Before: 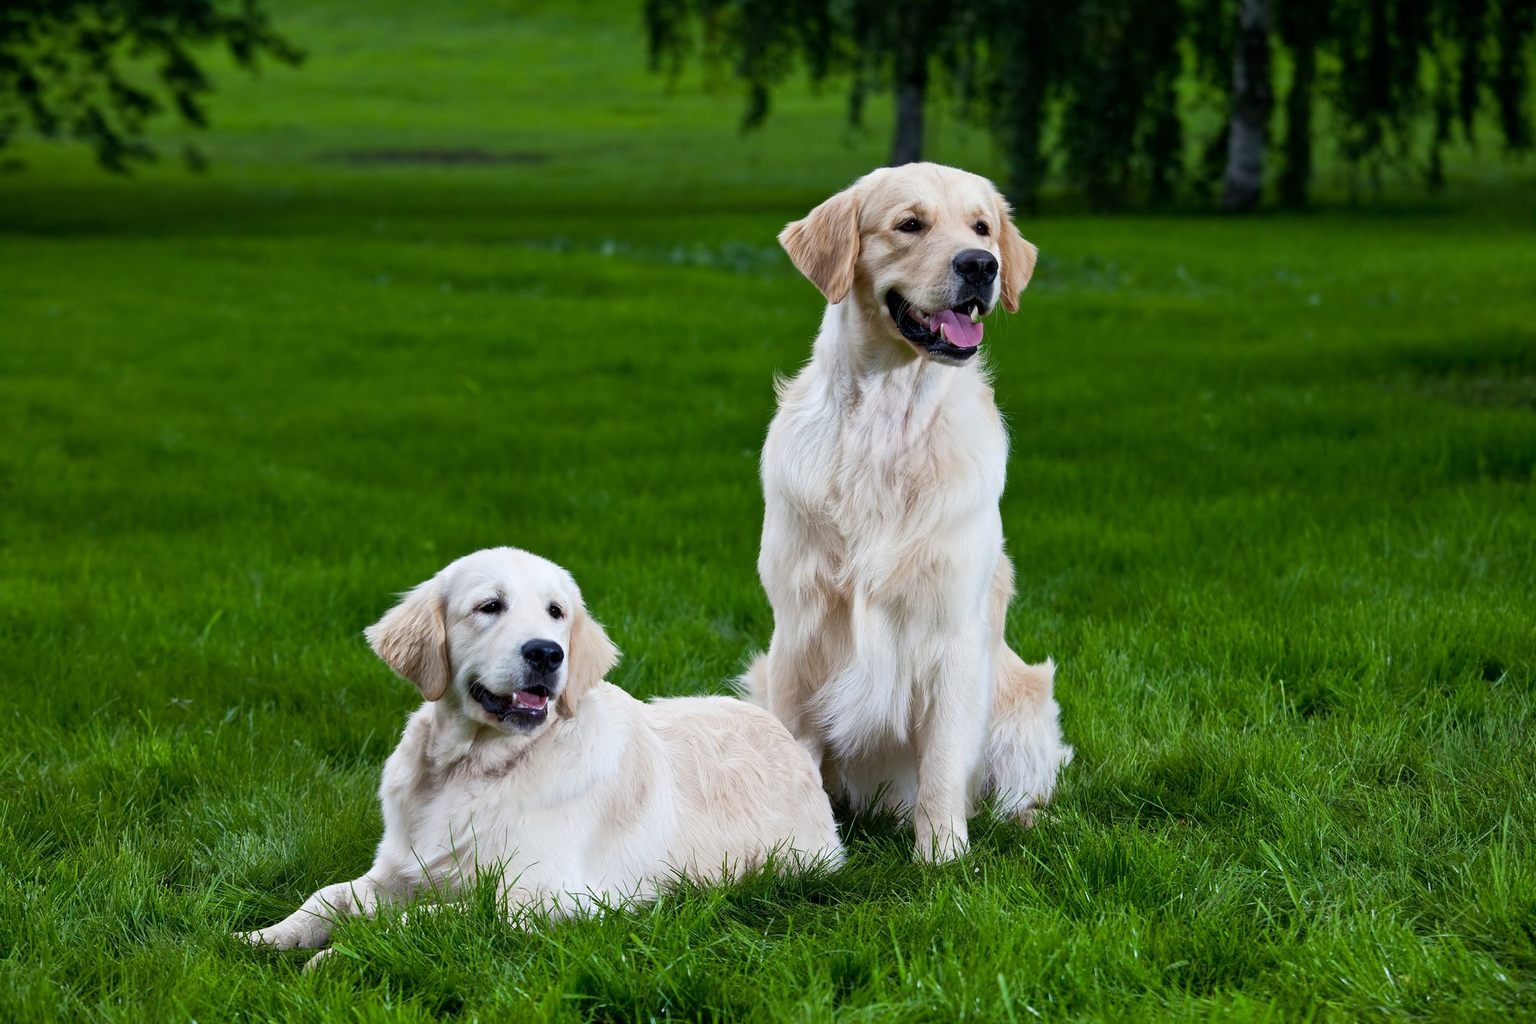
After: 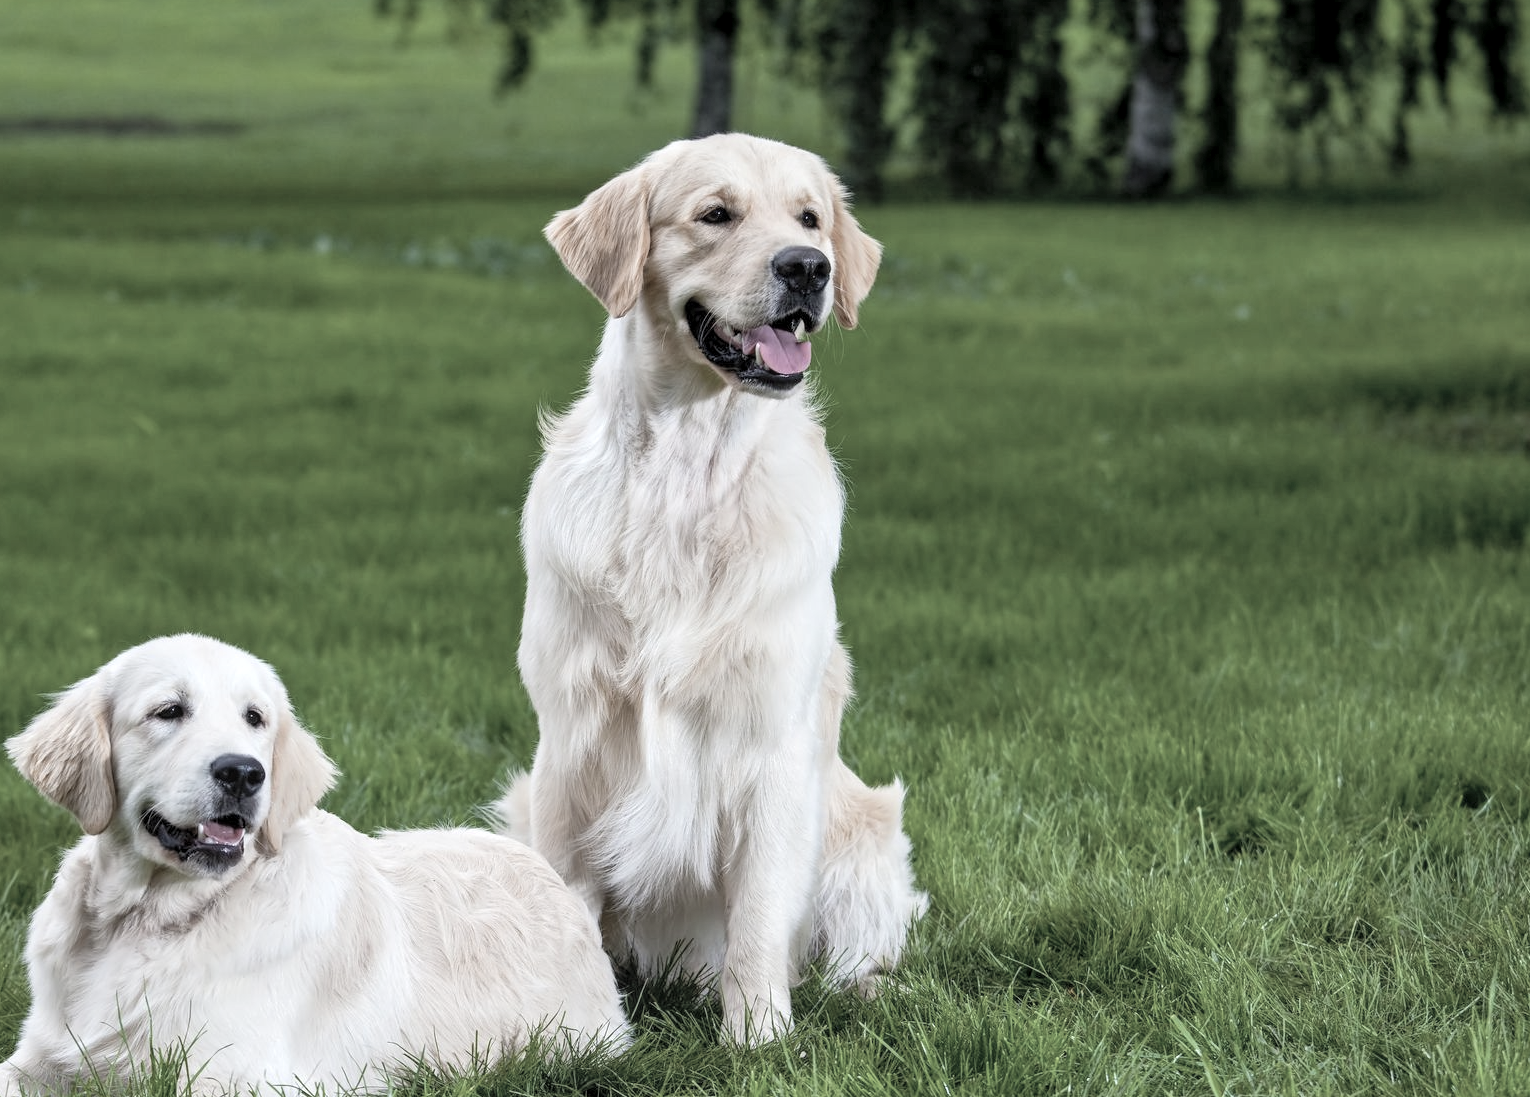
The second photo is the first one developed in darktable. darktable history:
crop: left 23.471%, top 5.856%, bottom 11.825%
contrast brightness saturation: brightness 0.183, saturation -0.493
local contrast: detail 130%
